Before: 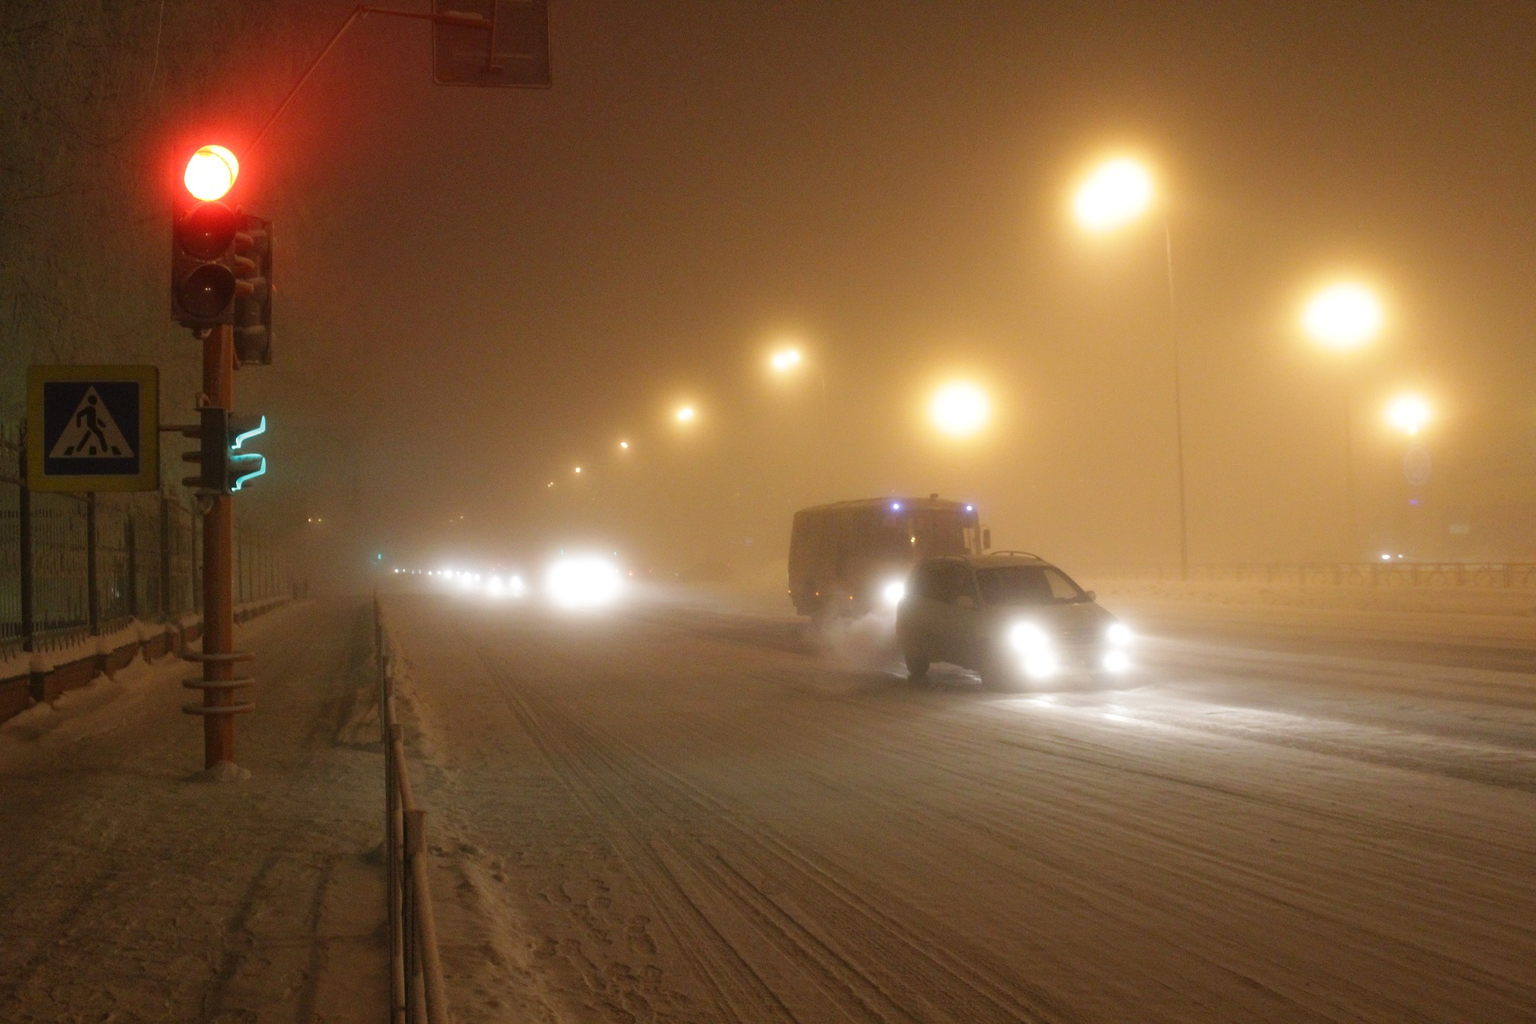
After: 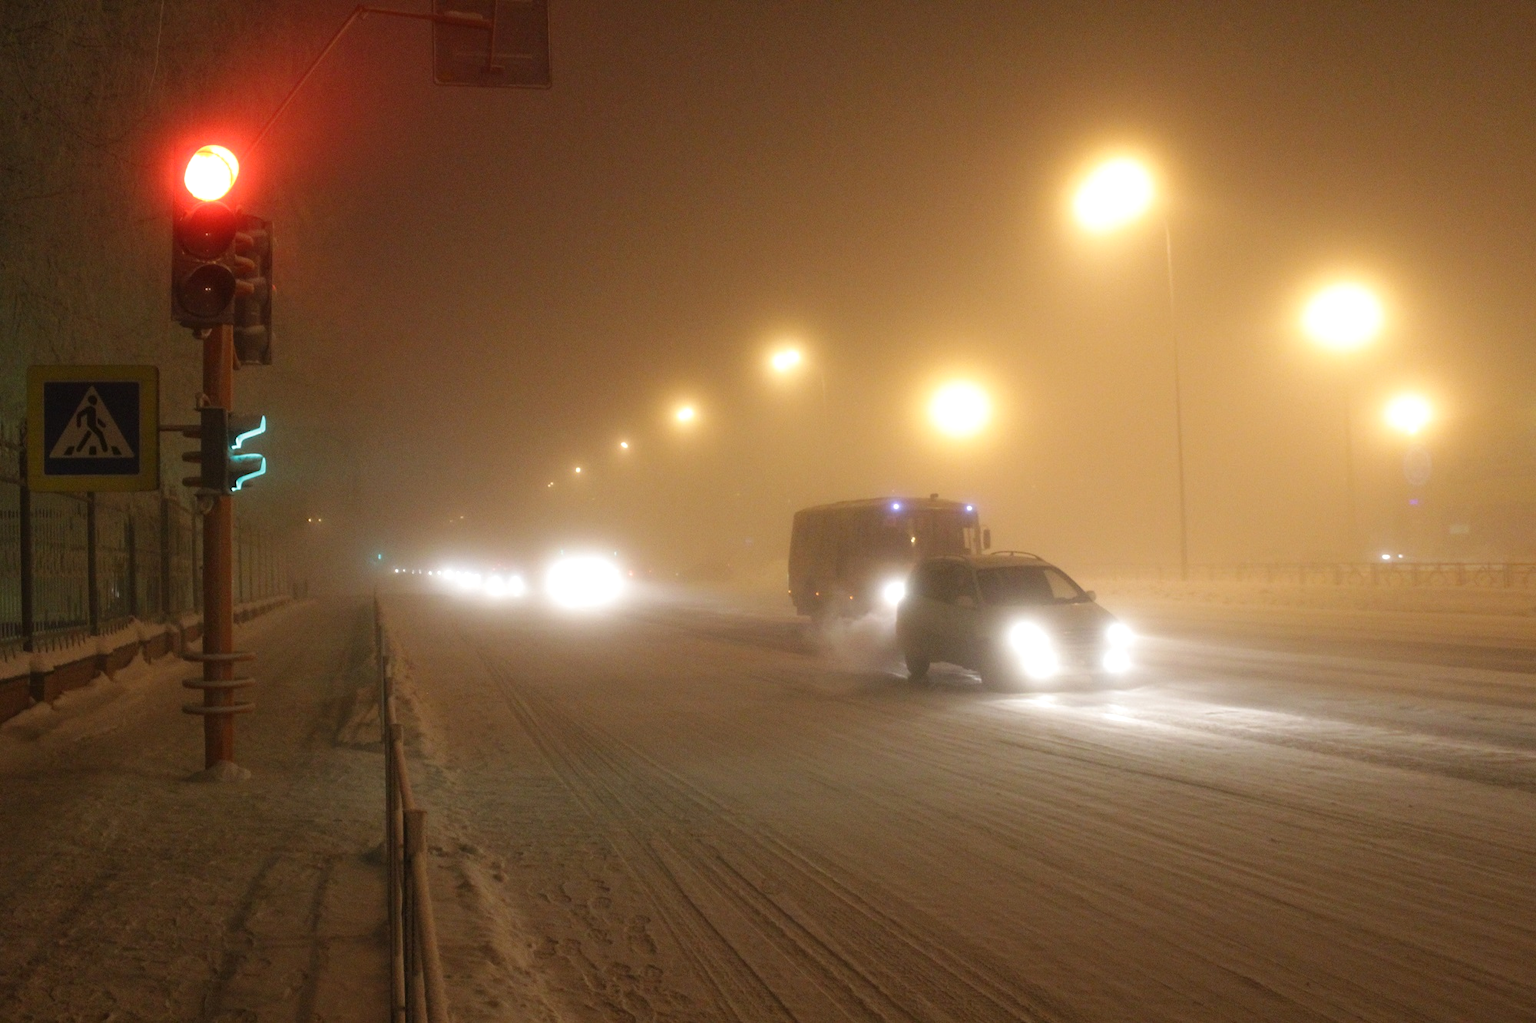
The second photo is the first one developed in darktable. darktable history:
shadows and highlights: shadows -12.5, white point adjustment 4, highlights 28.33
tone equalizer: on, module defaults
